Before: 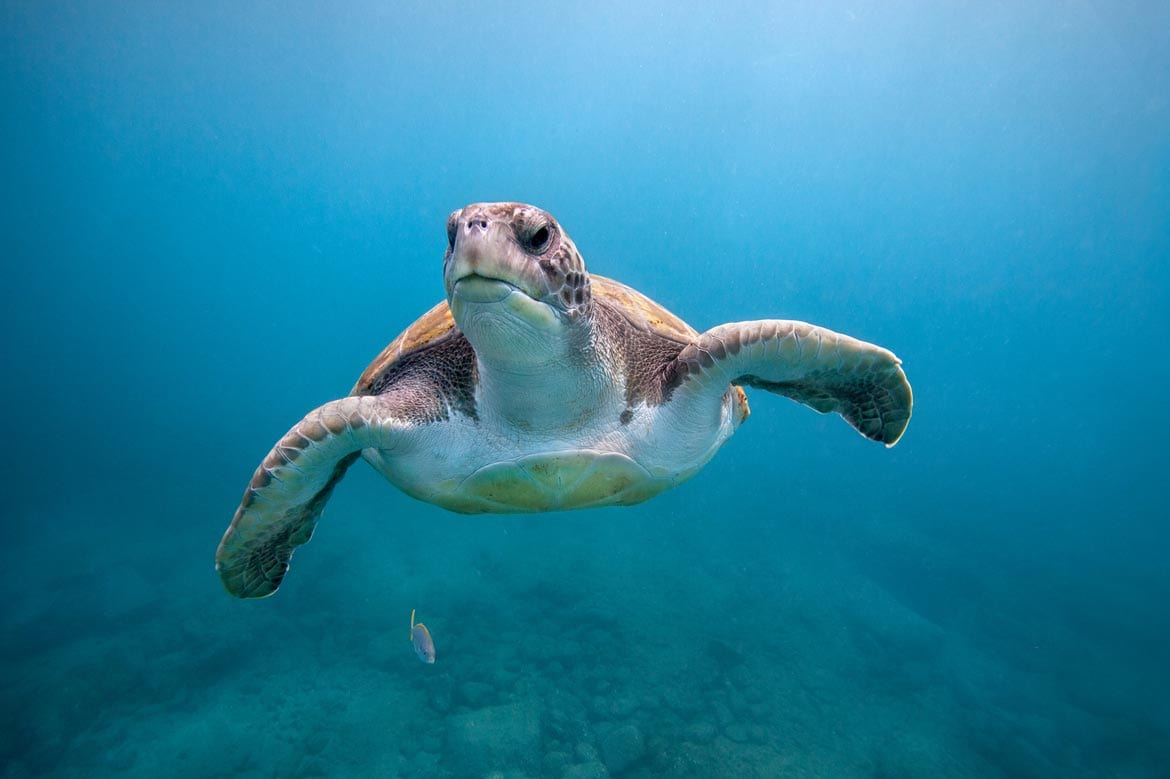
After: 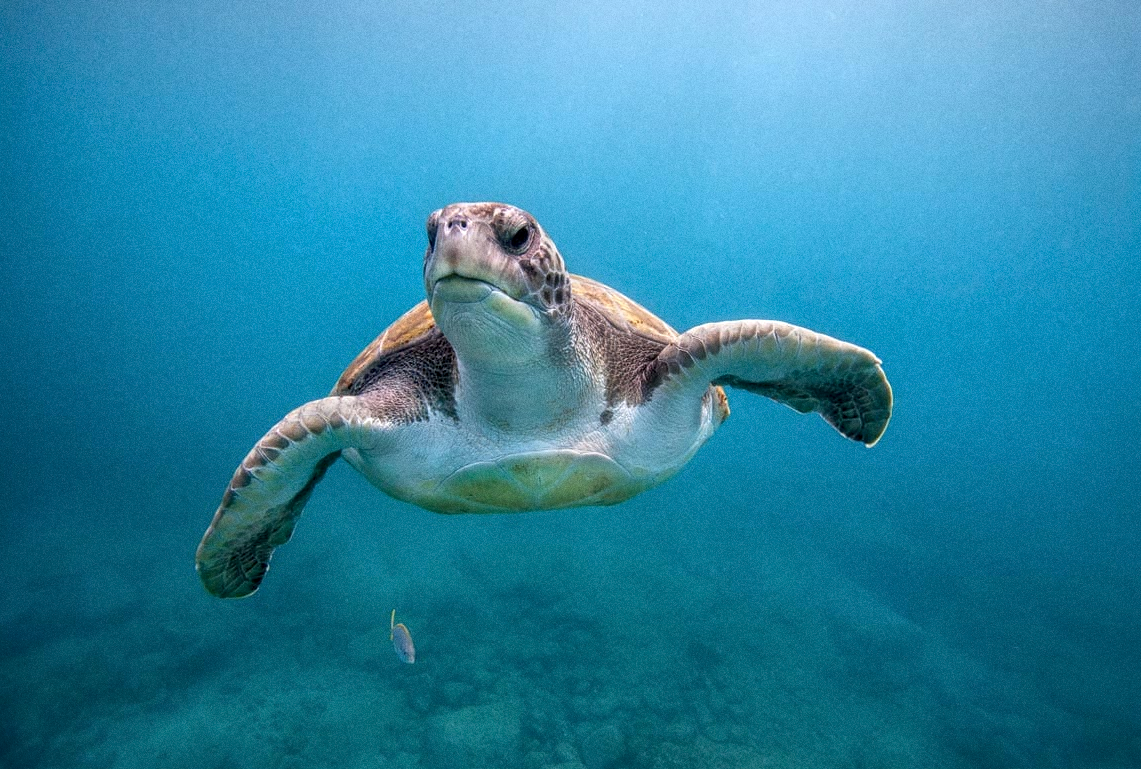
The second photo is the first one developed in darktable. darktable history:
local contrast: on, module defaults
crop and rotate: left 1.774%, right 0.633%, bottom 1.28%
grain: coarseness 3.21 ISO
